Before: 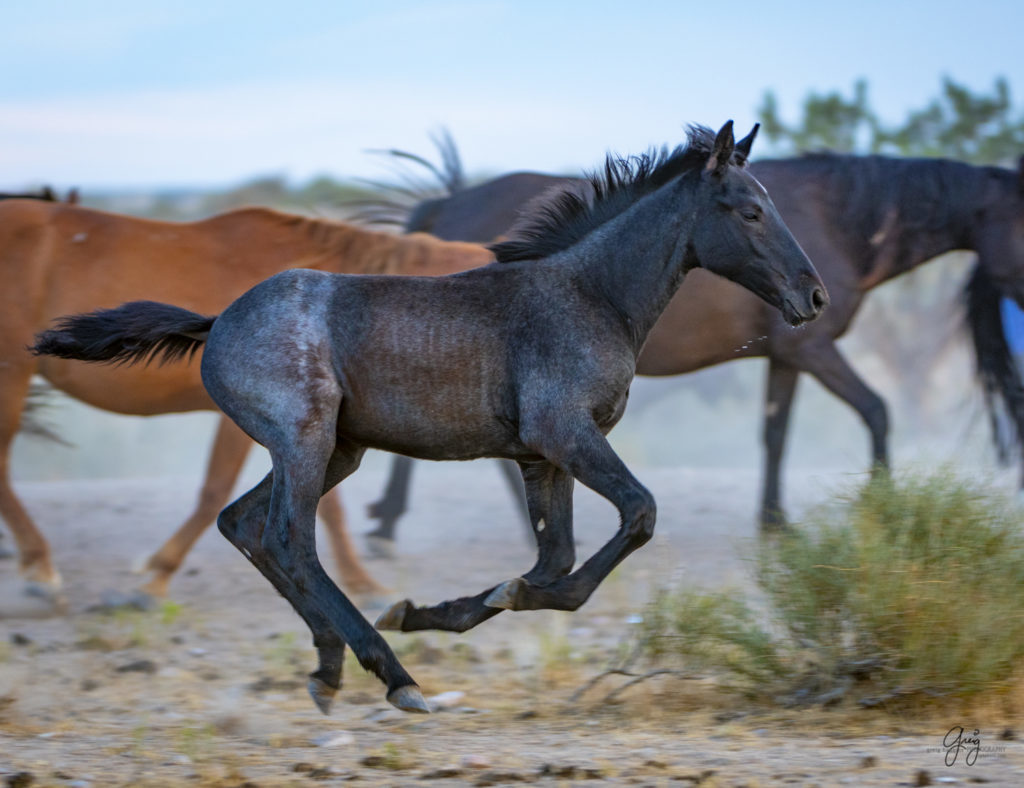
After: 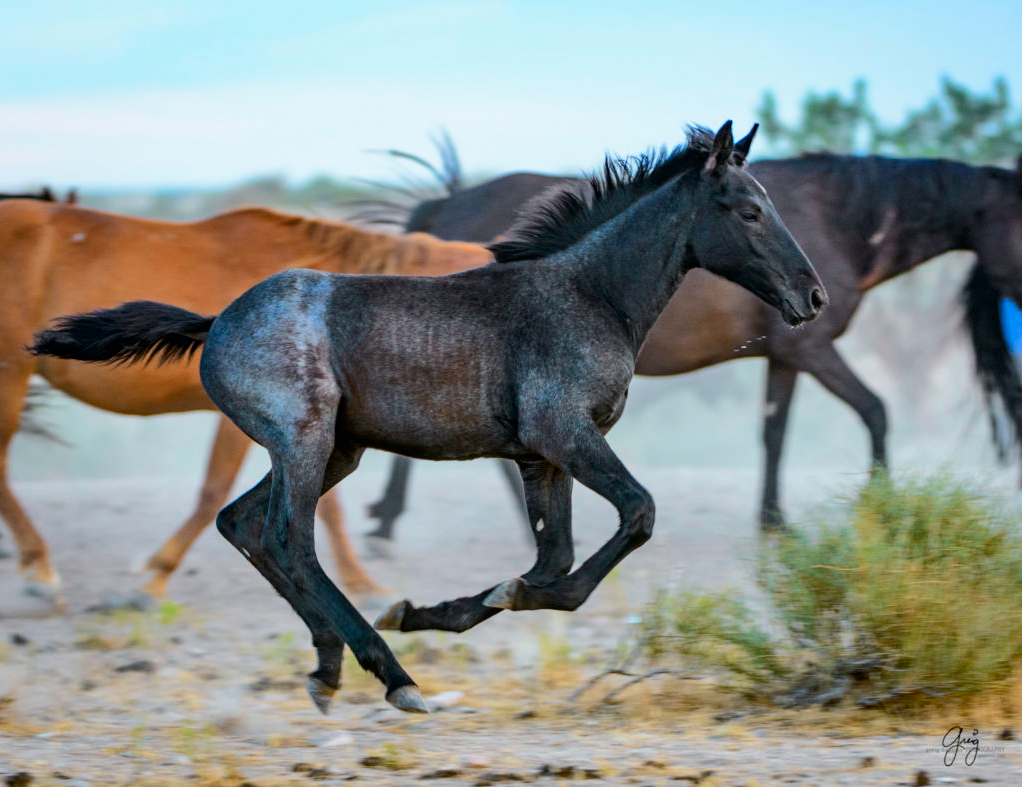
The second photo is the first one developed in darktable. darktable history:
crop and rotate: left 0.126%
tone curve: curves: ch0 [(0, 0) (0.035, 0.017) (0.131, 0.108) (0.279, 0.279) (0.476, 0.554) (0.617, 0.693) (0.704, 0.77) (0.801, 0.854) (0.895, 0.927) (1, 0.976)]; ch1 [(0, 0) (0.318, 0.278) (0.444, 0.427) (0.493, 0.488) (0.508, 0.502) (0.534, 0.526) (0.562, 0.555) (0.645, 0.648) (0.746, 0.764) (1, 1)]; ch2 [(0, 0) (0.316, 0.292) (0.381, 0.37) (0.423, 0.448) (0.476, 0.482) (0.502, 0.495) (0.522, 0.518) (0.533, 0.532) (0.593, 0.622) (0.634, 0.663) (0.7, 0.7) (0.861, 0.808) (1, 0.951)], color space Lab, independent channels, preserve colors none
